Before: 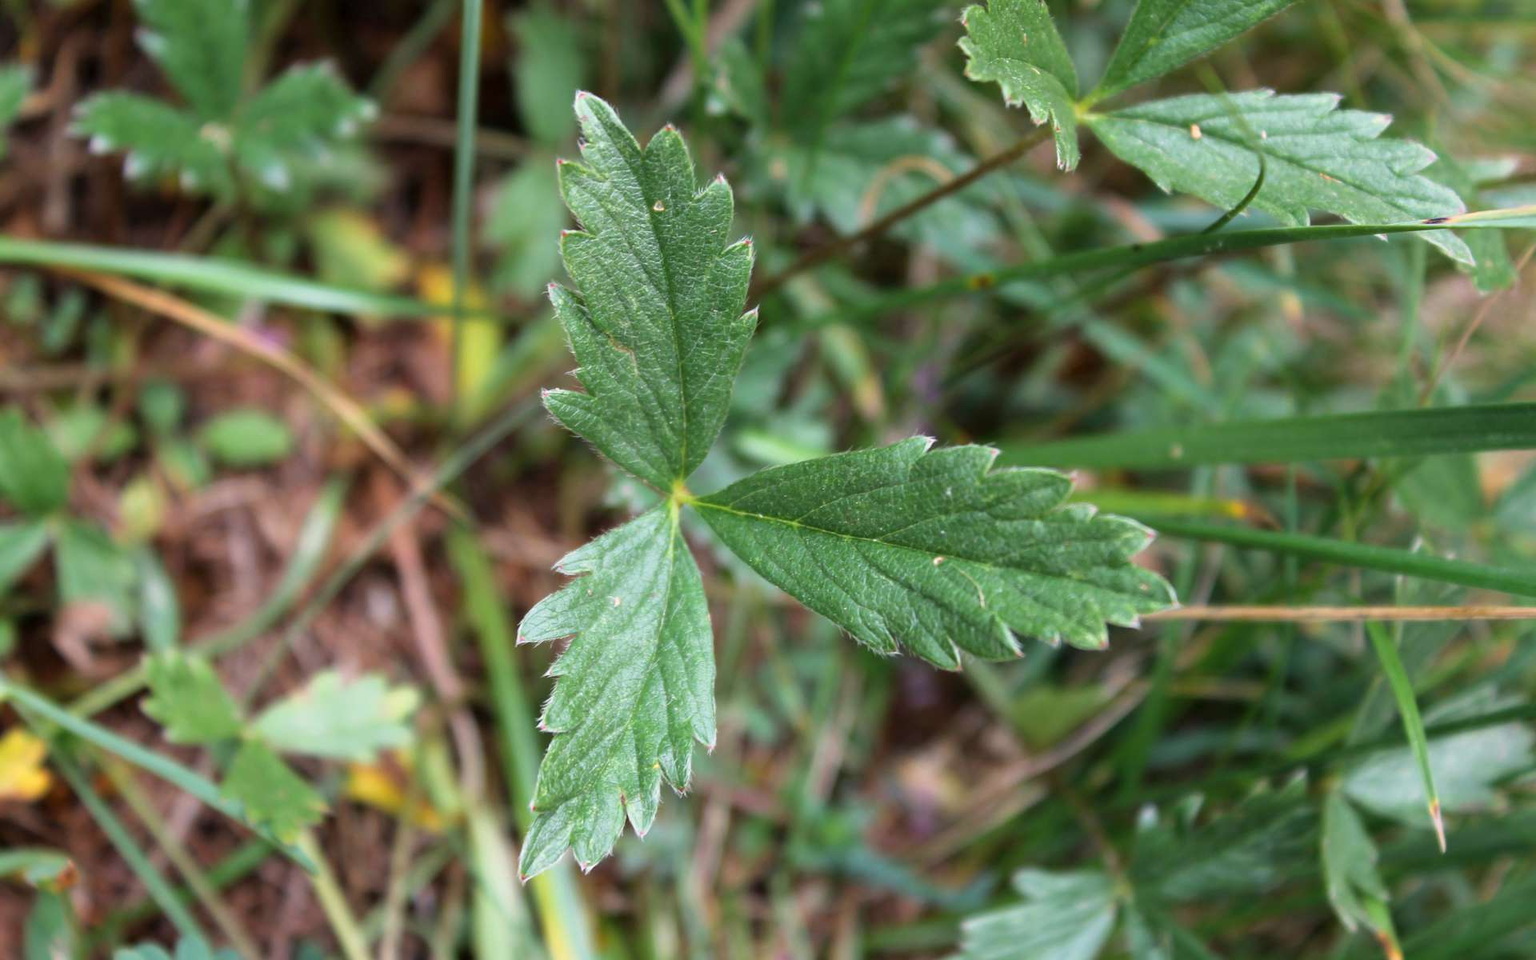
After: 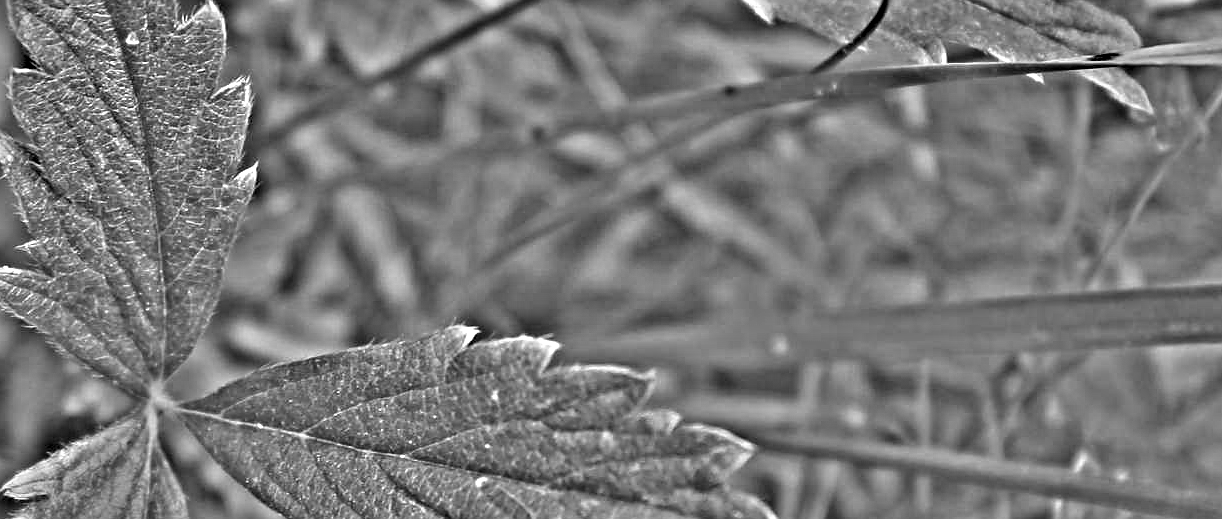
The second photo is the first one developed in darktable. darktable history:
white balance: red 0.948, green 1.02, blue 1.176
crop: left 36.005%, top 18.293%, right 0.31%, bottom 38.444%
sharpen: radius 1, threshold 1
highpass: on, module defaults
